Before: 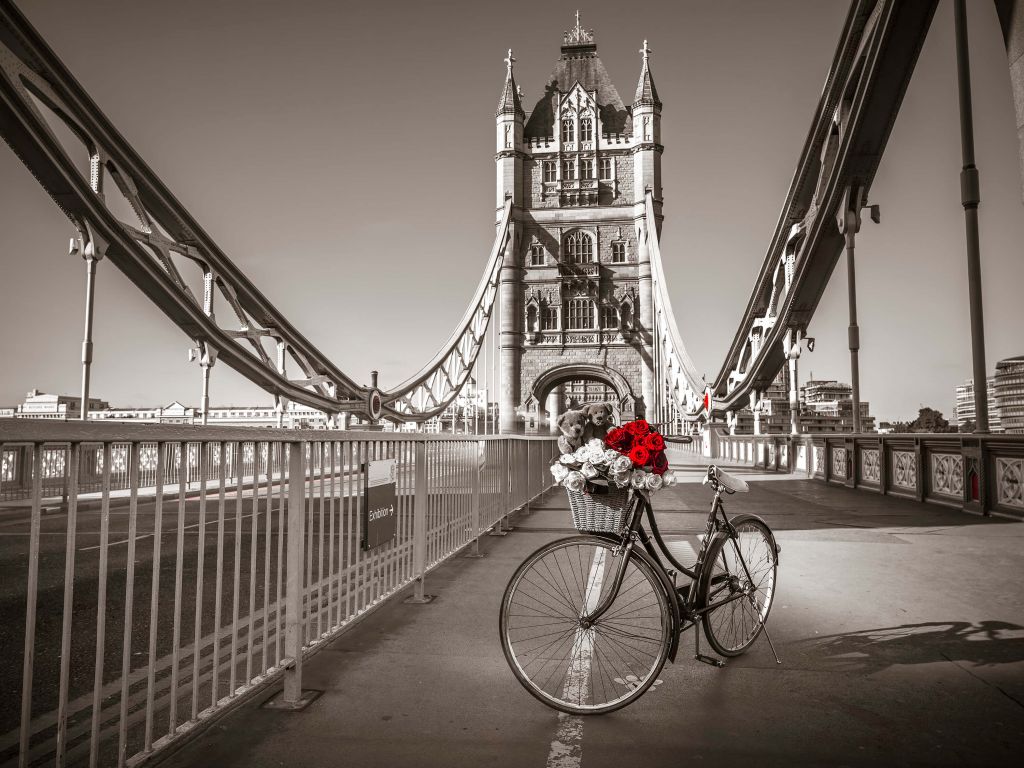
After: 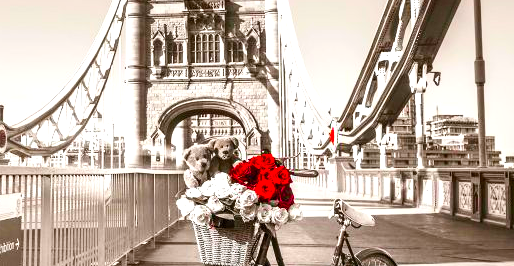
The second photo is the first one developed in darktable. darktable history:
white balance: emerald 1
exposure: black level correction 0, exposure 0.7 EV, compensate highlight preservation false
crop: left 36.607%, top 34.735%, right 13.146%, bottom 30.611%
local contrast: mode bilateral grid, contrast 20, coarseness 50, detail 159%, midtone range 0.2
color balance rgb: perceptual saturation grading › global saturation 20%, perceptual saturation grading › highlights 2.68%, perceptual saturation grading › shadows 50%
contrast brightness saturation: contrast 0.2, brightness 0.16, saturation 0.22
